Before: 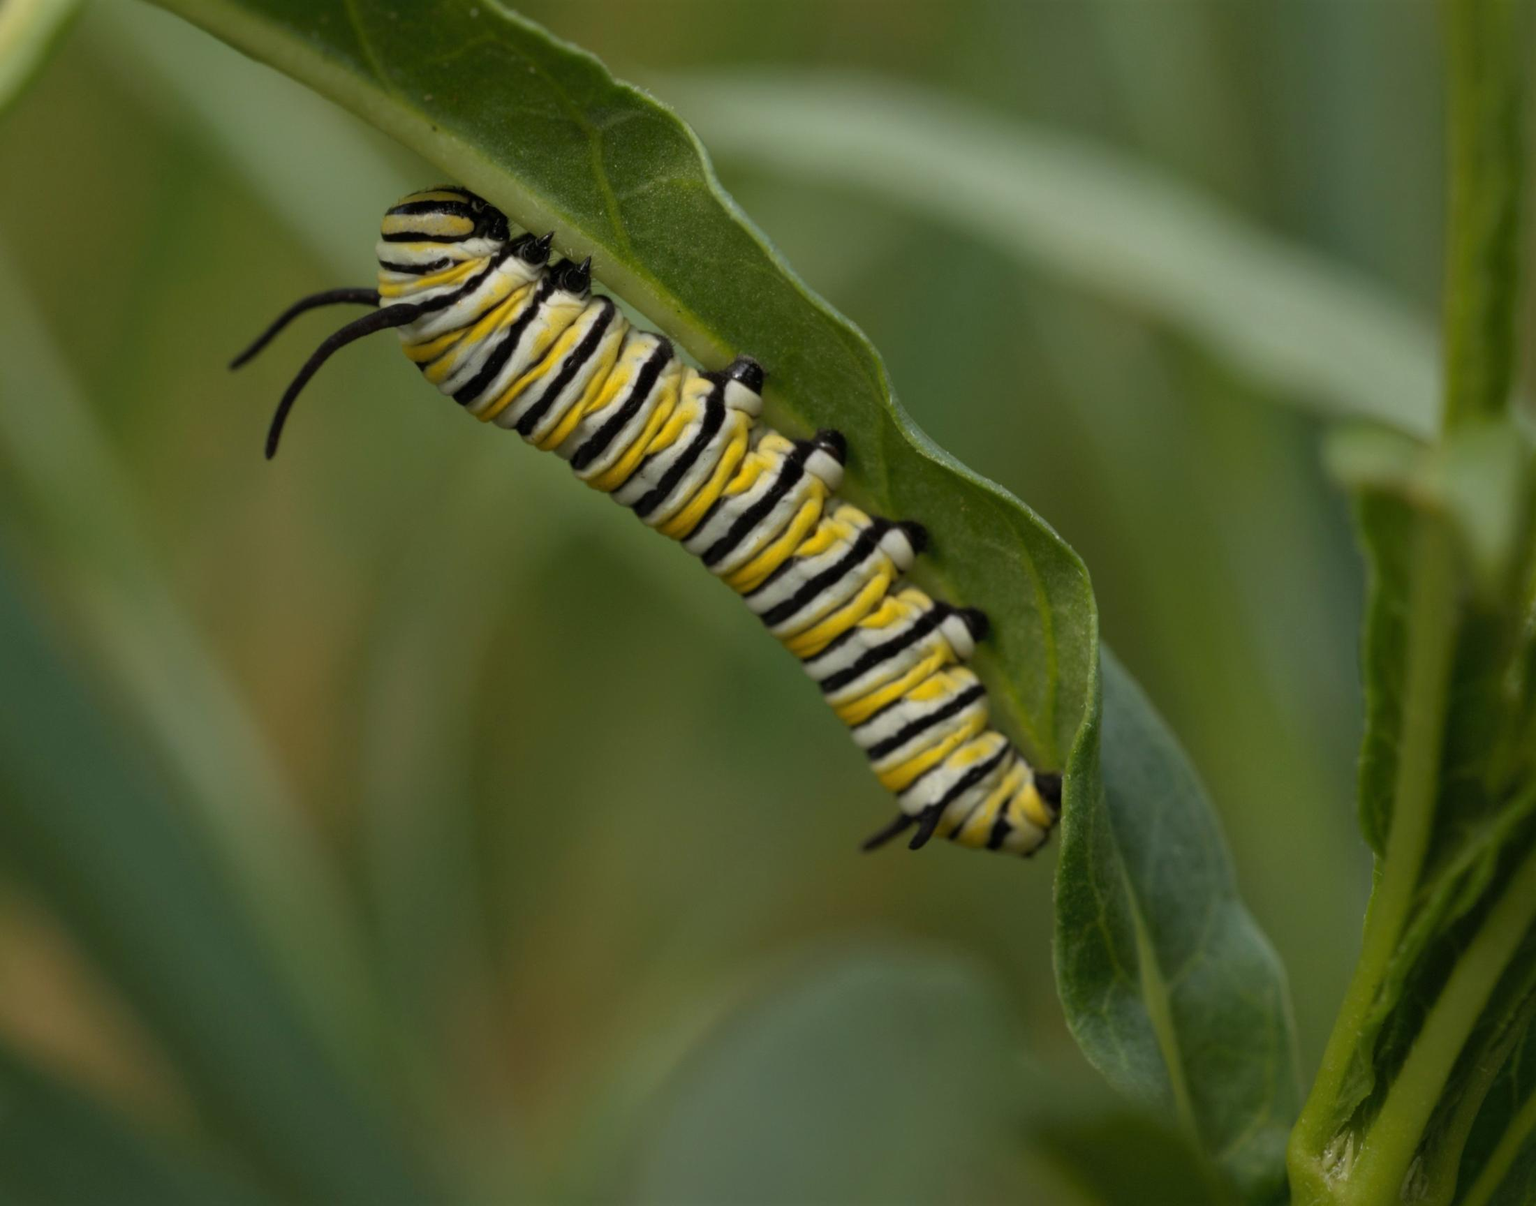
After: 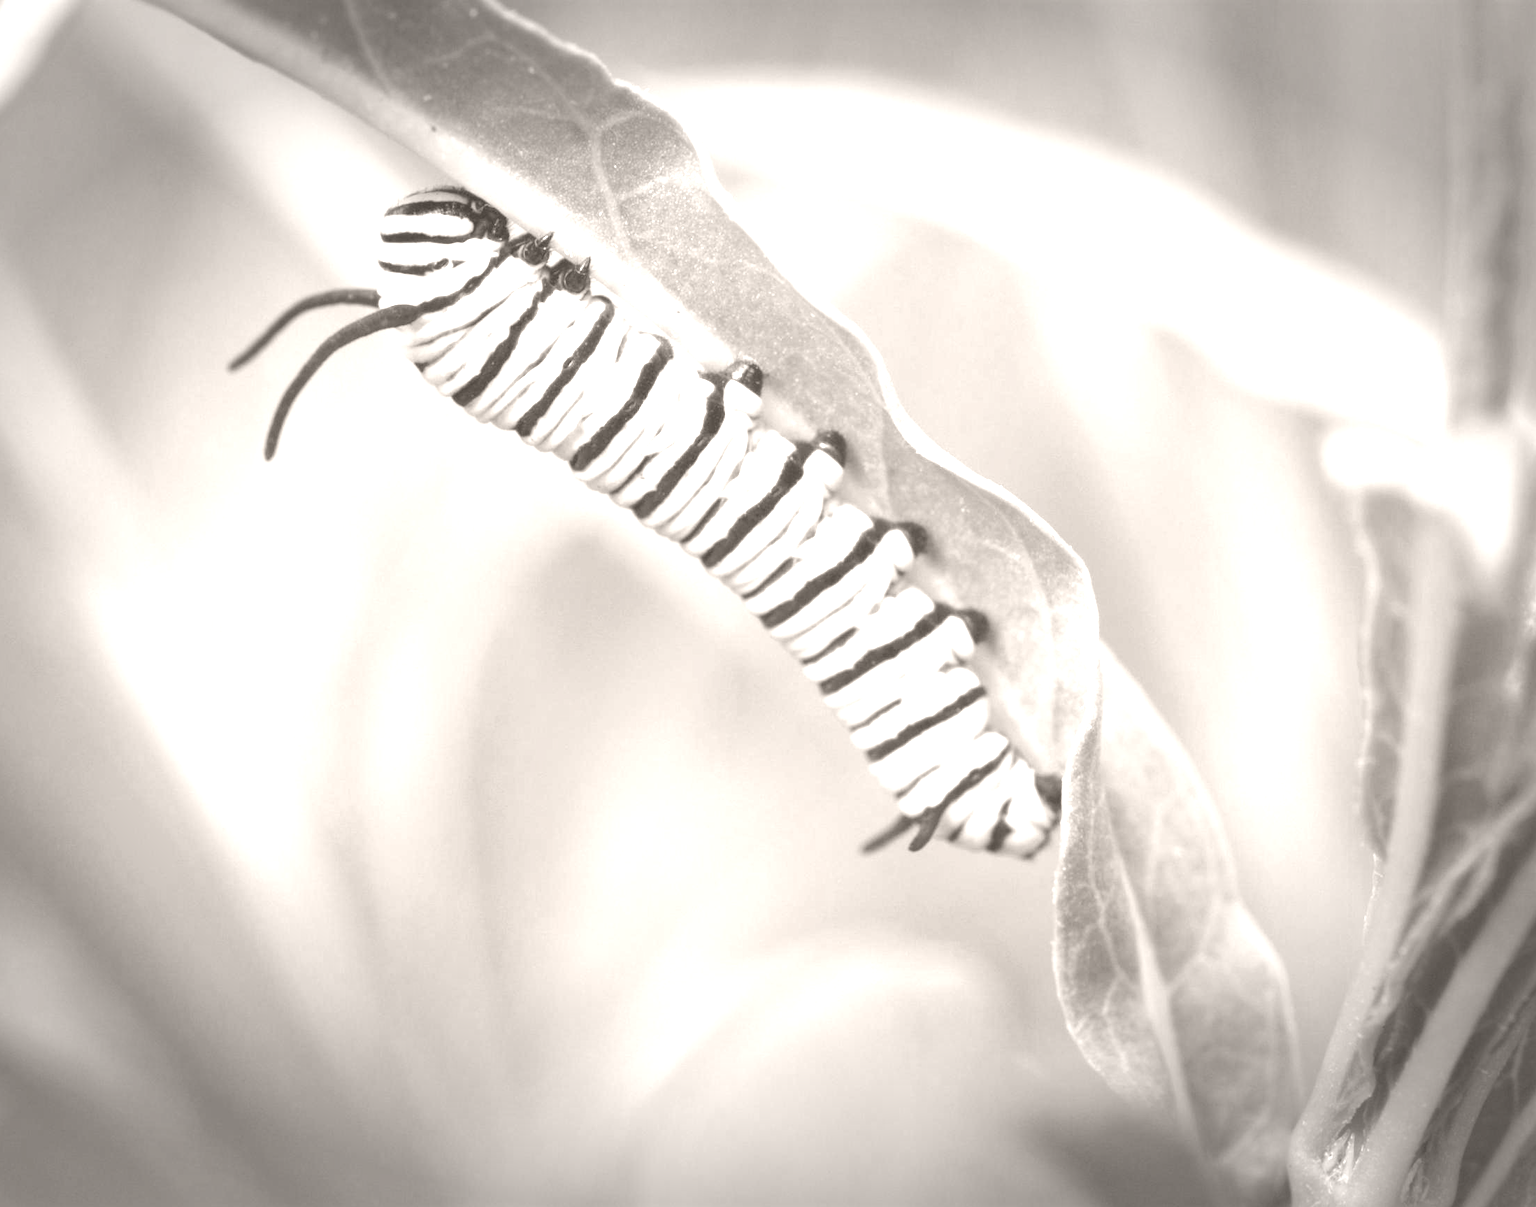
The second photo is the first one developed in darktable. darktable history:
exposure: exposure 2 EV, compensate highlight preservation false
vignetting: fall-off start 70.97%, brightness -0.584, saturation -0.118, width/height ratio 1.333
colorize: hue 34.49°, saturation 35.33%, source mix 100%, lightness 55%, version 1
crop and rotate: left 0.126%
